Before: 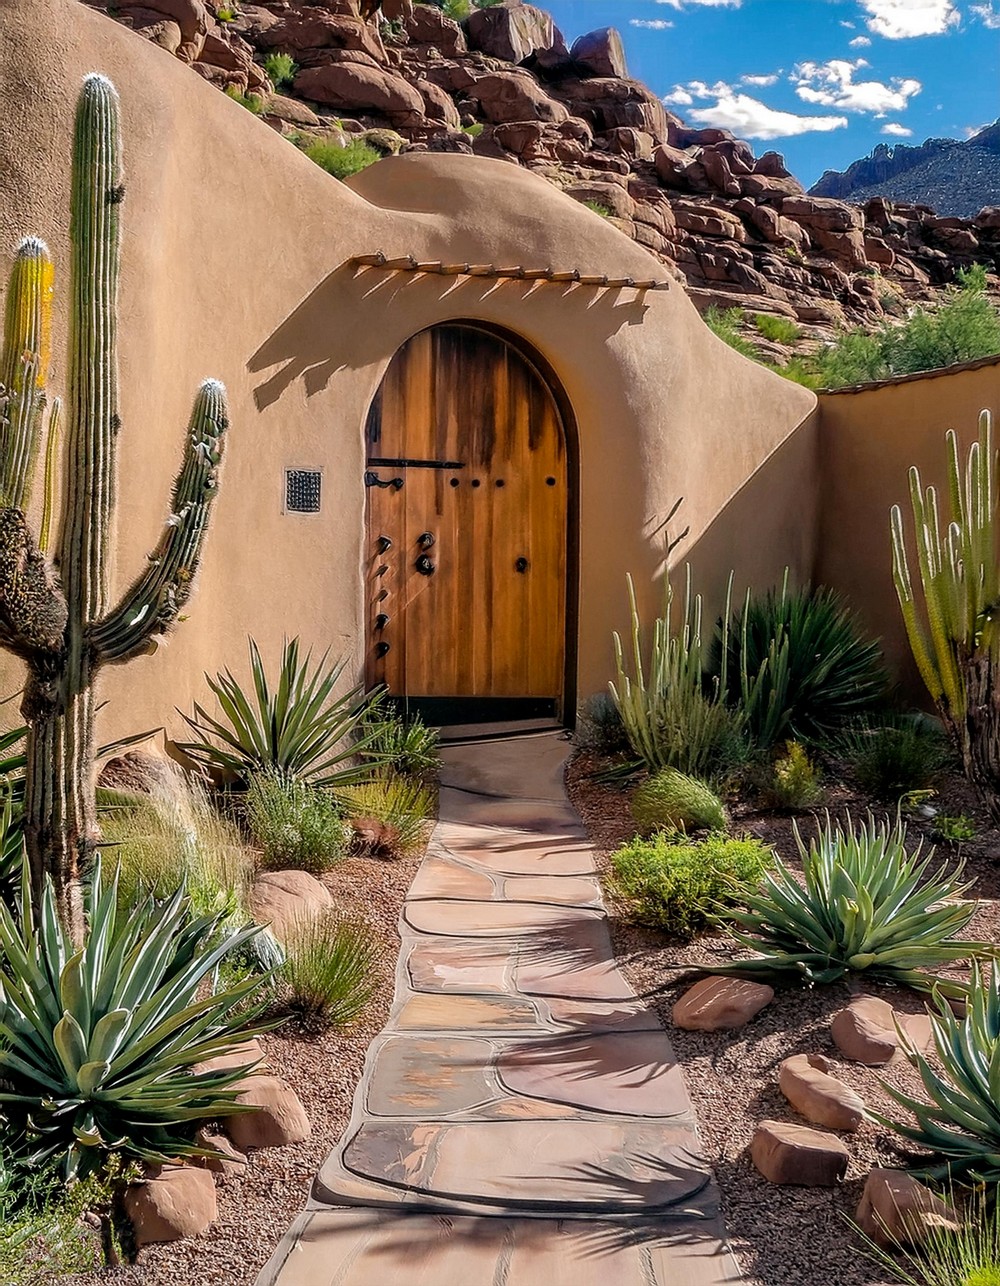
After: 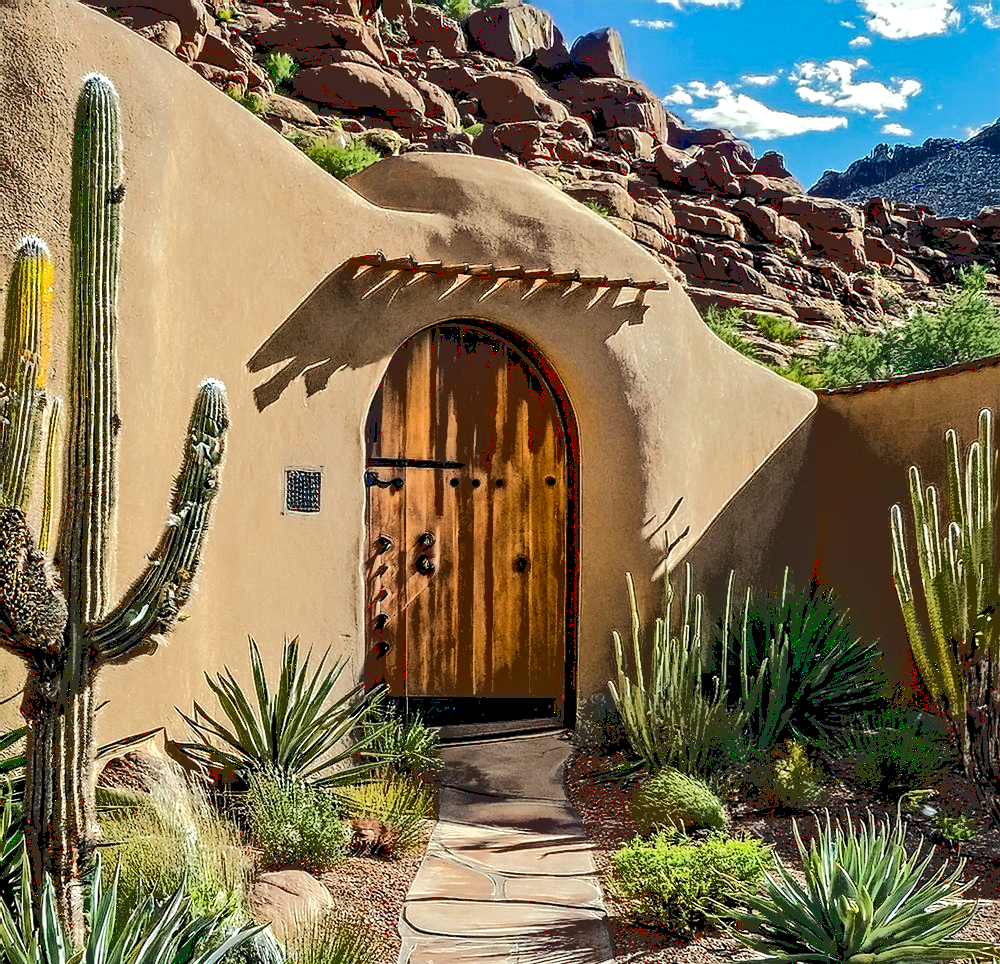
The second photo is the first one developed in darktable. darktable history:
rgb curve: curves: ch0 [(0, 0) (0.093, 0.159) (0.241, 0.265) (0.414, 0.42) (1, 1)], compensate middle gray true, preserve colors basic power
local contrast: mode bilateral grid, contrast 30, coarseness 25, midtone range 0.2
crop: bottom 24.988%
base curve: curves: ch0 [(0.065, 0.026) (0.236, 0.358) (0.53, 0.546) (0.777, 0.841) (0.924, 0.992)], preserve colors average RGB
color correction: highlights a* -8, highlights b* 3.1
contrast equalizer: octaves 7, y [[0.502, 0.517, 0.543, 0.576, 0.611, 0.631], [0.5 ×6], [0.5 ×6], [0 ×6], [0 ×6]]
